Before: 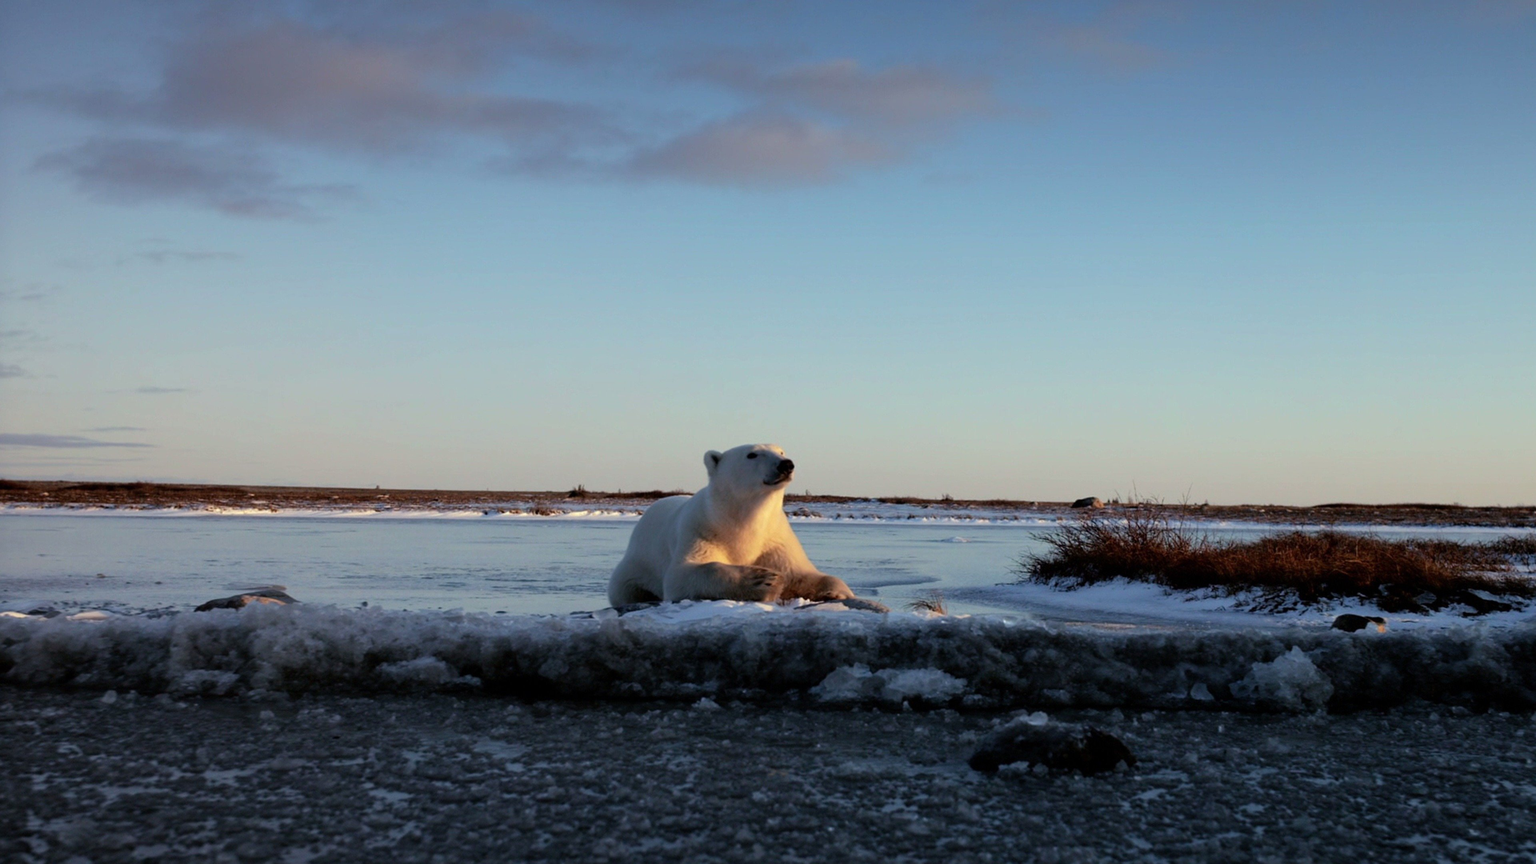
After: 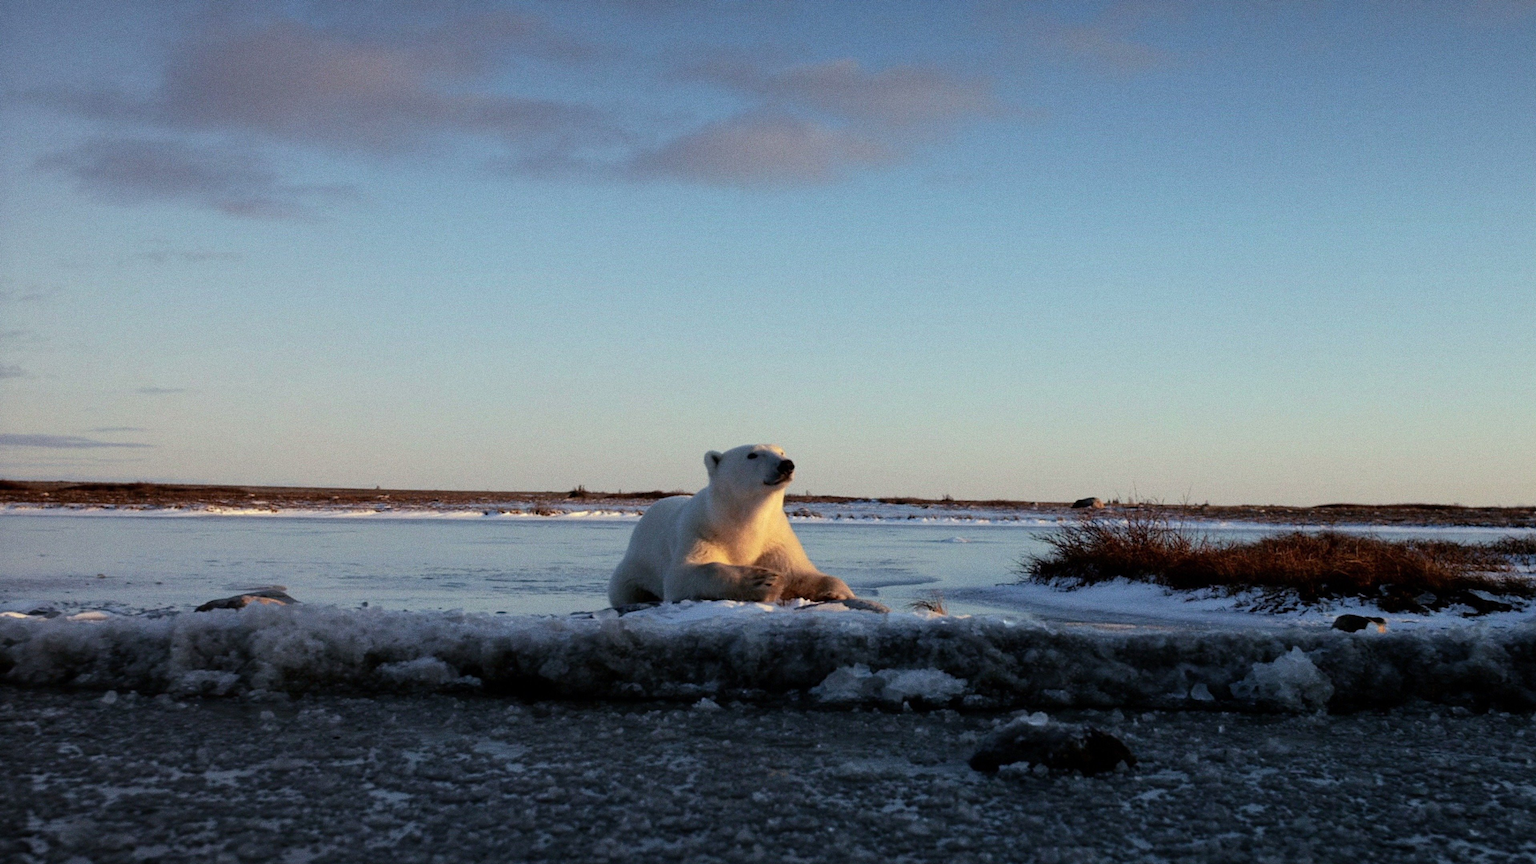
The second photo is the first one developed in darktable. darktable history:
color balance: on, module defaults
grain: coarseness 0.09 ISO, strength 40%
